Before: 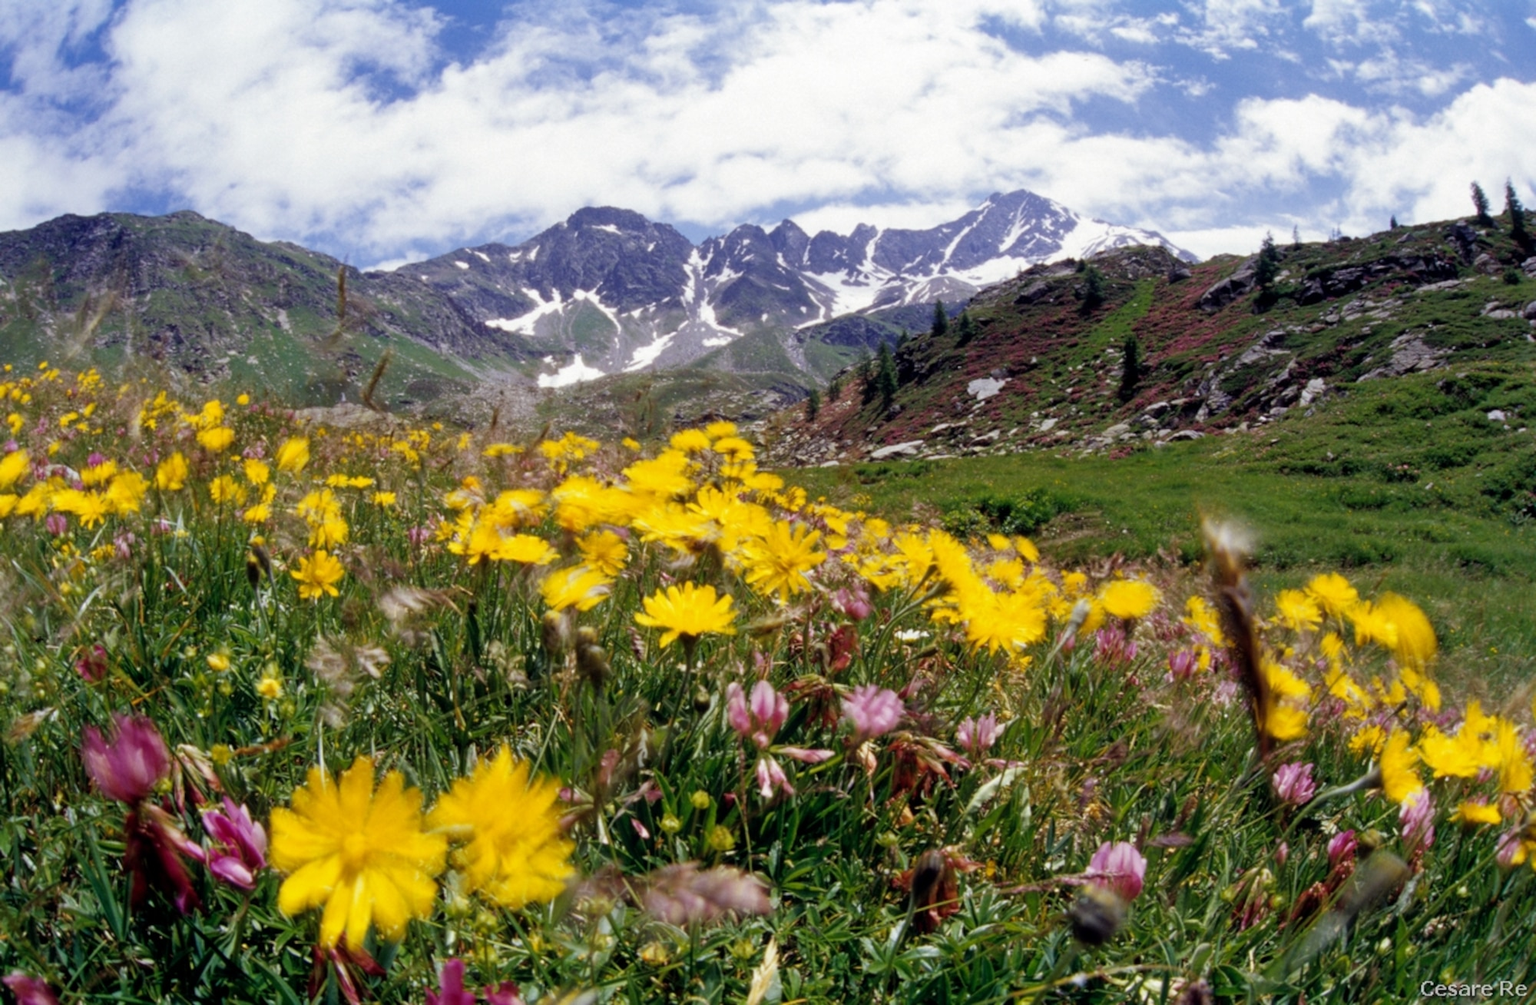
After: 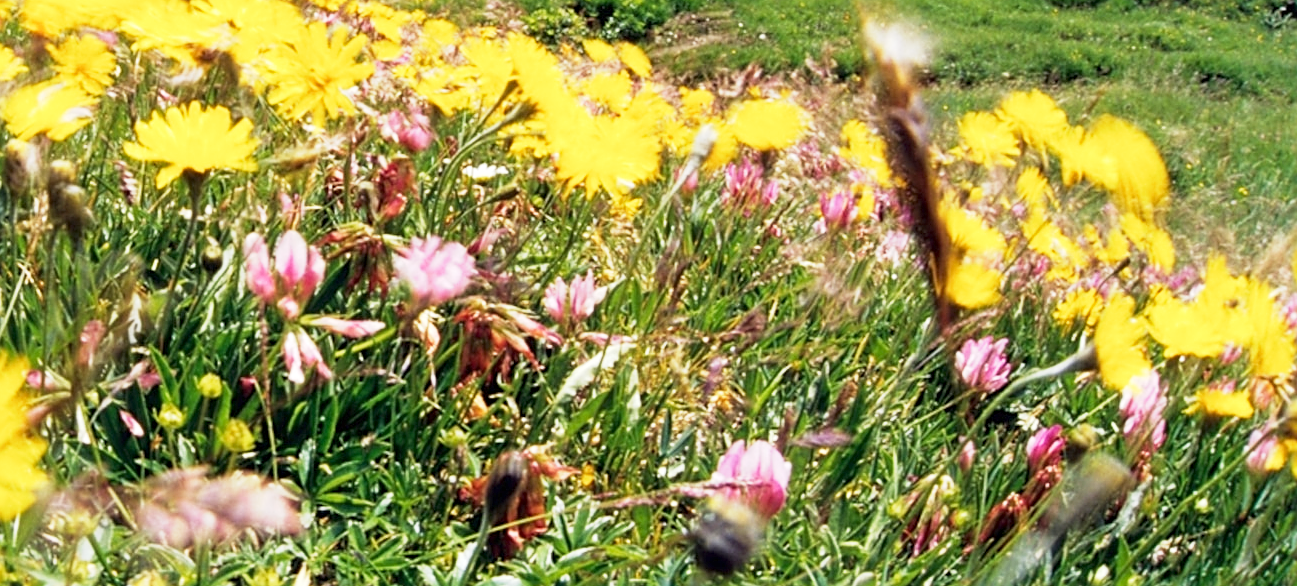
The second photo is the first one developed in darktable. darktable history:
sharpen: on, module defaults
exposure: black level correction 0, exposure 1 EV, compensate exposure bias true, compensate highlight preservation false
crop and rotate: left 35.121%, top 50.113%, bottom 5.014%
base curve: curves: ch0 [(0, 0) (0.088, 0.125) (0.176, 0.251) (0.354, 0.501) (0.613, 0.749) (1, 0.877)], preserve colors none
